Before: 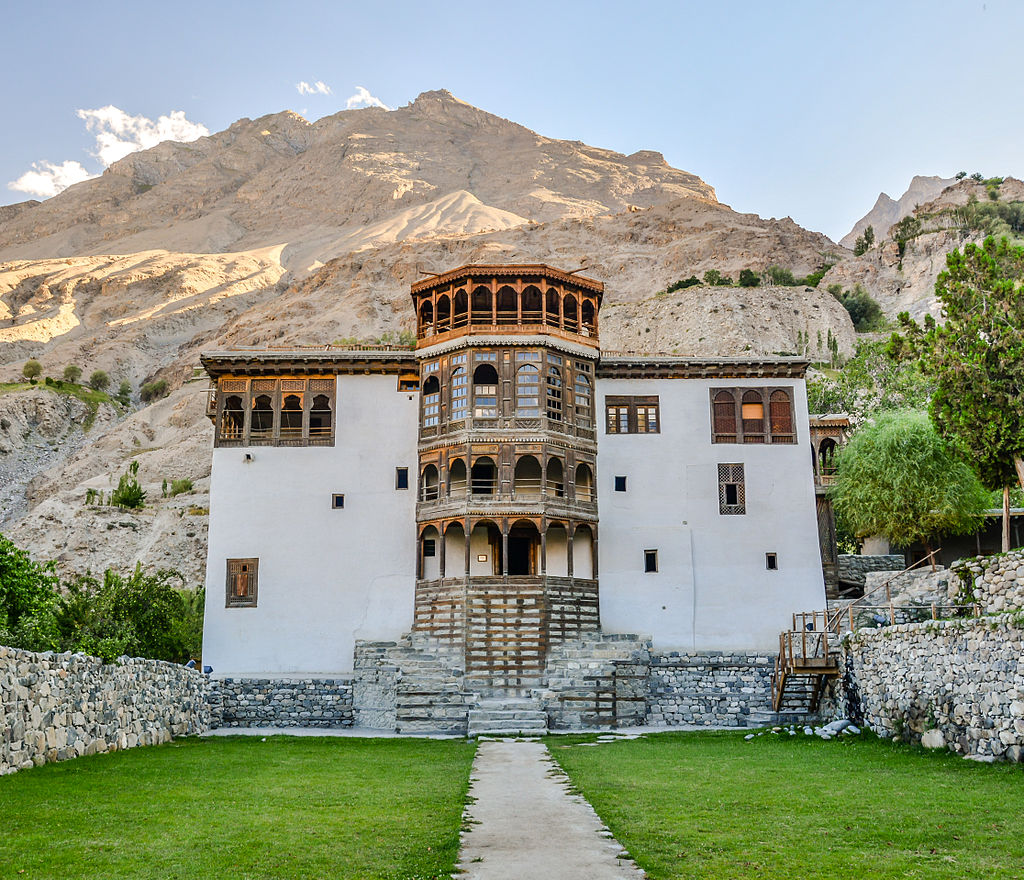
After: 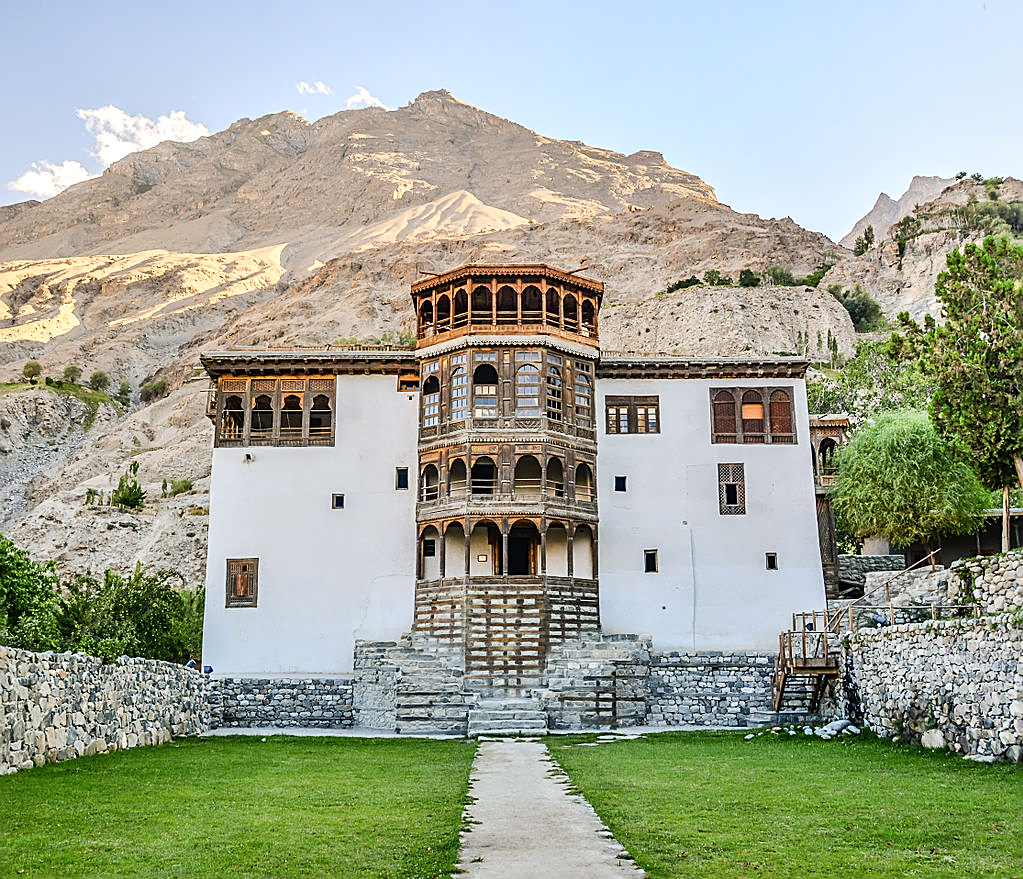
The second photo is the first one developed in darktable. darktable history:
tone curve: curves: ch0 [(0, 0) (0.003, 0.019) (0.011, 0.022) (0.025, 0.03) (0.044, 0.049) (0.069, 0.08) (0.1, 0.111) (0.136, 0.144) (0.177, 0.189) (0.224, 0.23) (0.277, 0.285) (0.335, 0.356) (0.399, 0.428) (0.468, 0.511) (0.543, 0.597) (0.623, 0.682) (0.709, 0.773) (0.801, 0.865) (0.898, 0.945) (1, 1)], color space Lab, independent channels, preserve colors none
sharpen: on, module defaults
